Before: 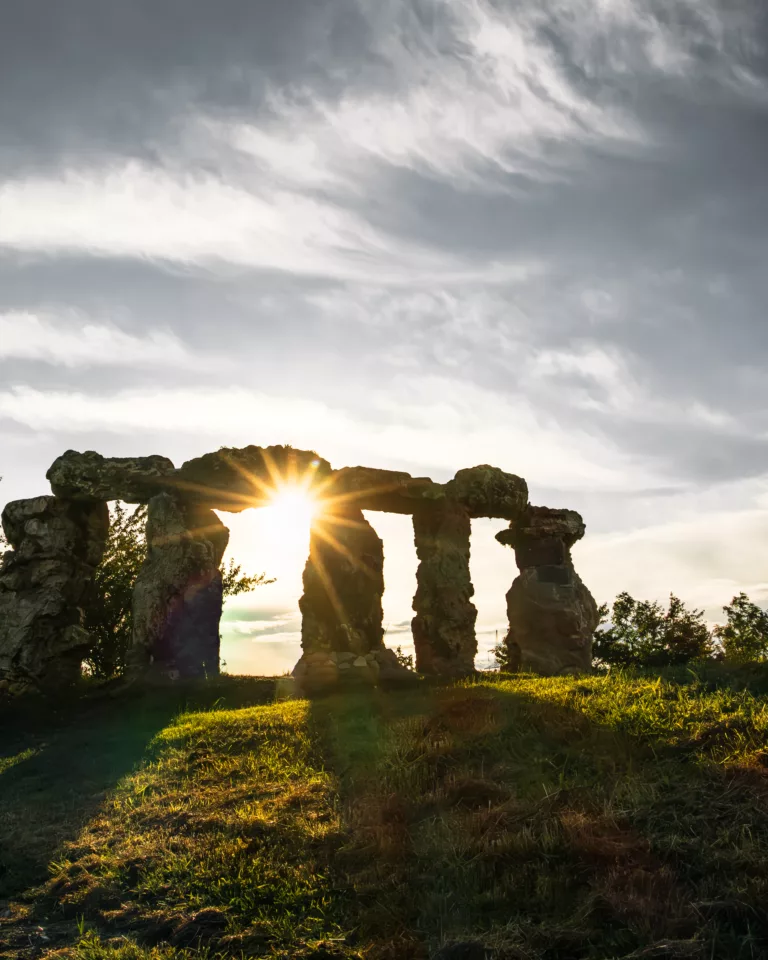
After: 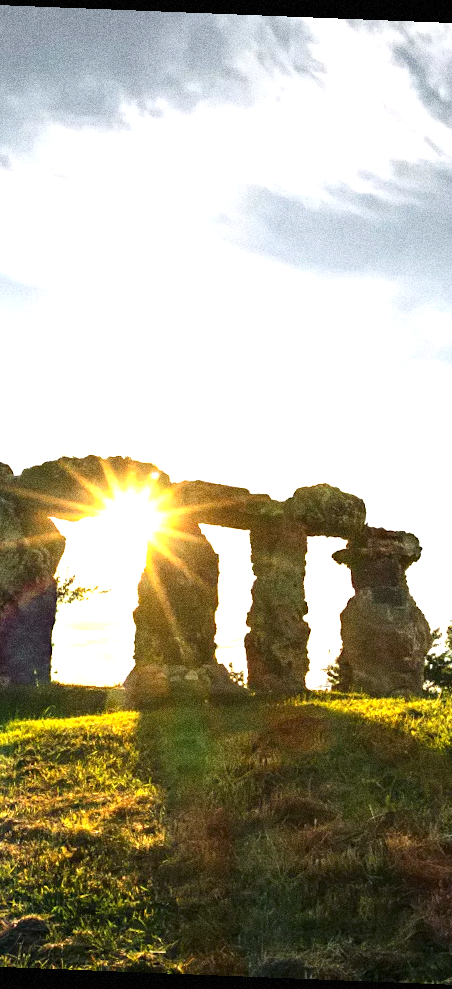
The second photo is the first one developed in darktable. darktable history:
haze removal: compatibility mode true, adaptive false
grain: coarseness 14.49 ISO, strength 48.04%, mid-tones bias 35%
exposure: black level correction 0, exposure 1.4 EV, compensate highlight preservation false
crop and rotate: left 22.516%, right 21.234%
contrast brightness saturation: contrast 0.08, saturation 0.02
rotate and perspective: rotation 2.27°, automatic cropping off
